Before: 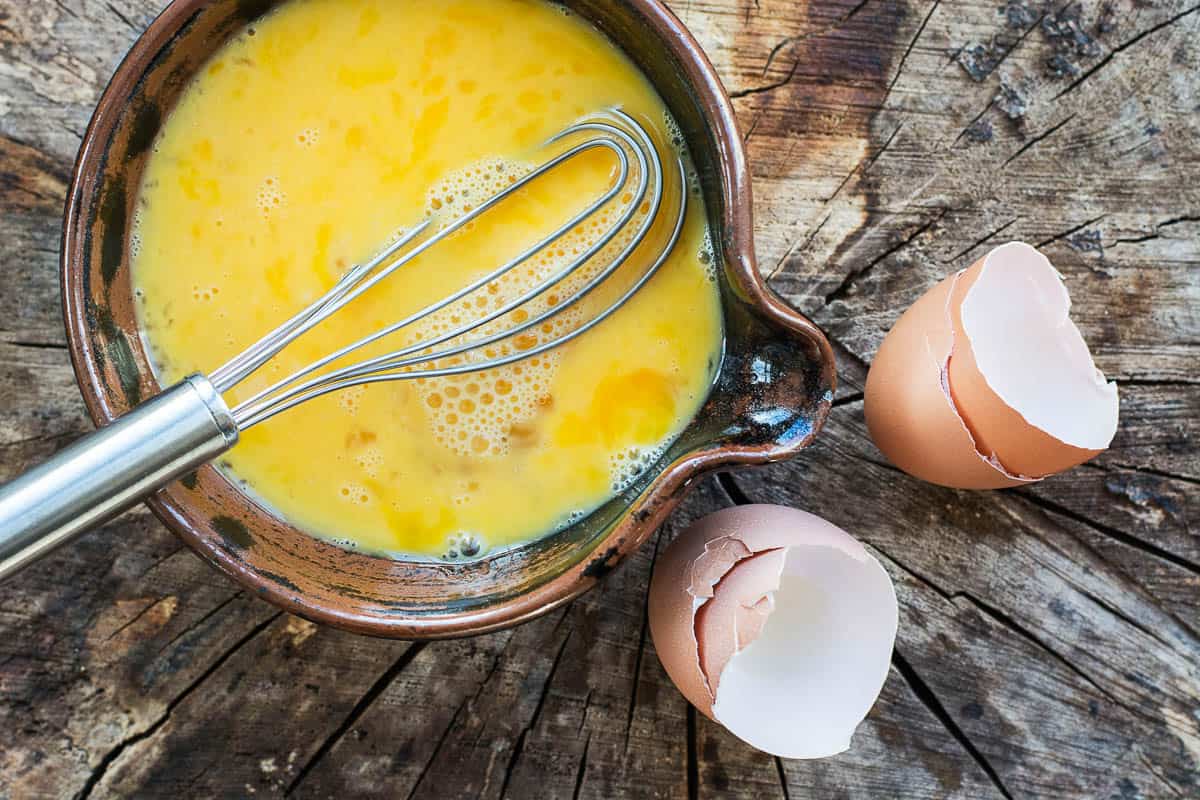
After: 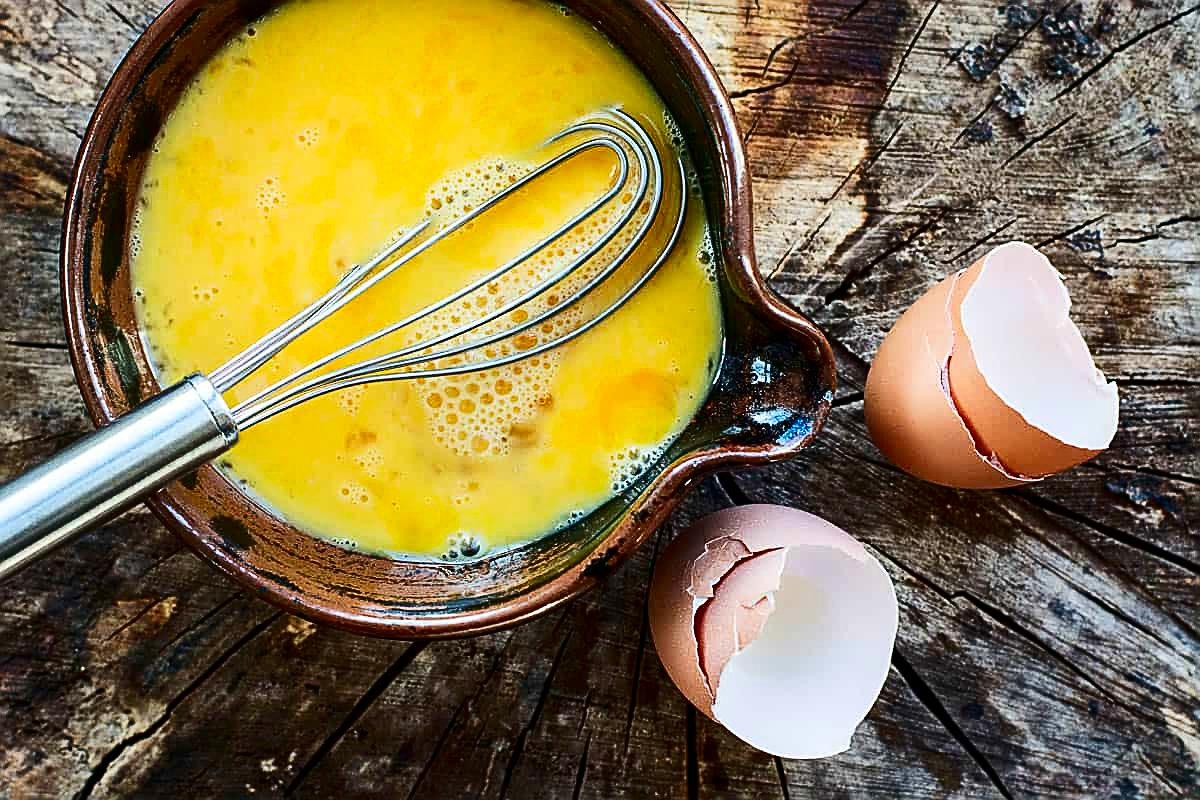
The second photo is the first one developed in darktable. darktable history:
sharpen: amount 0.733
contrast brightness saturation: contrast 0.223, brightness -0.188, saturation 0.244
velvia: strength 6.59%
